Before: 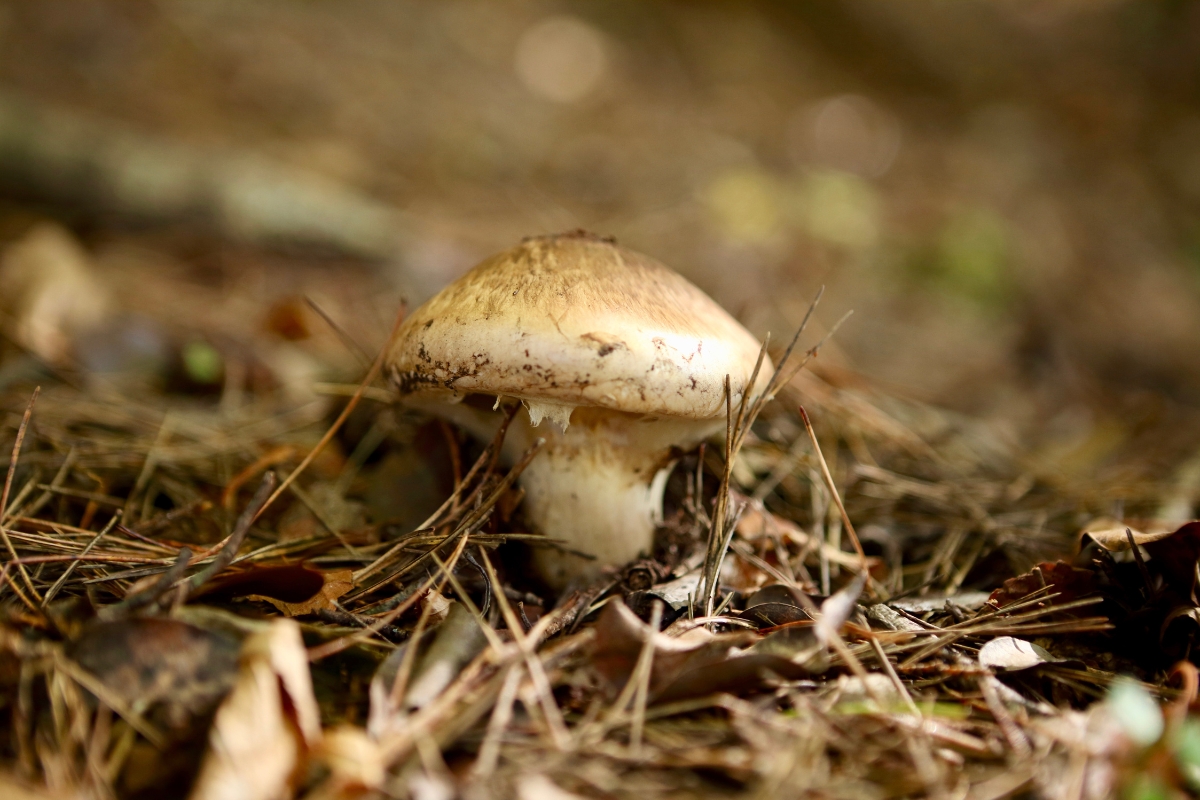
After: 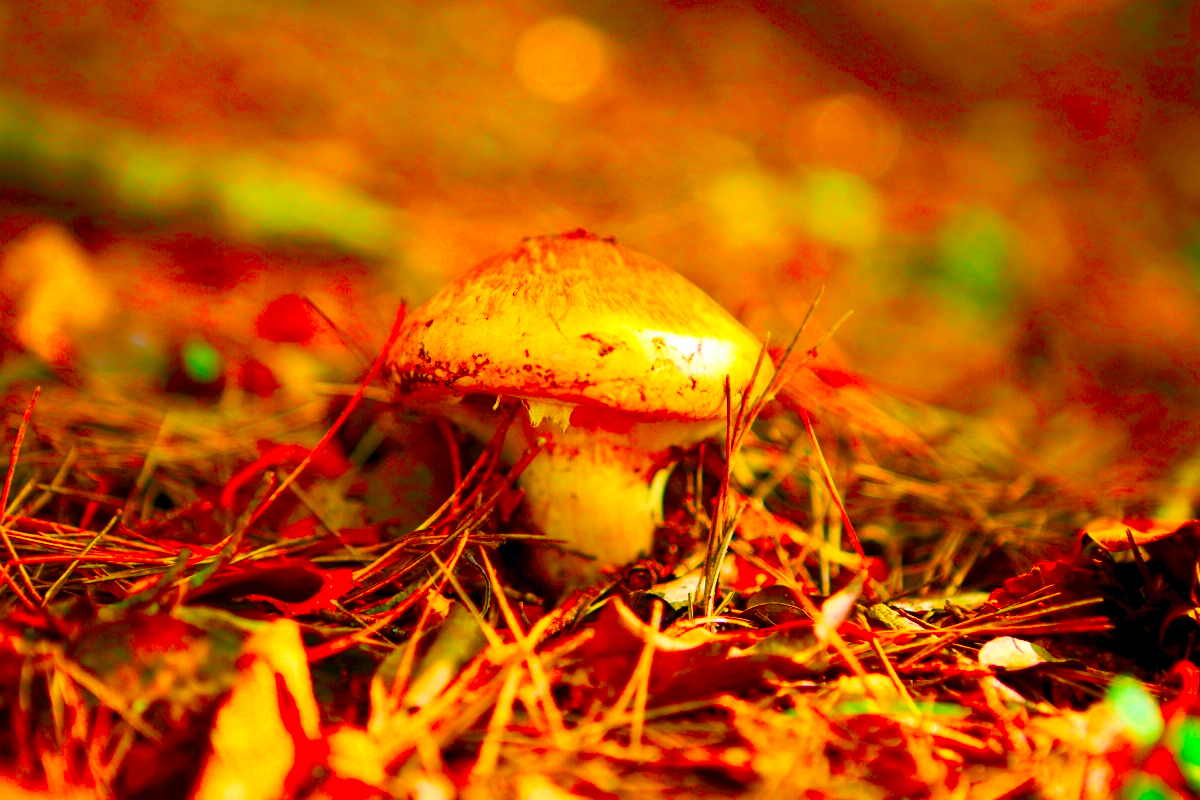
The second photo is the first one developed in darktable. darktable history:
color correction: saturation 3
contrast brightness saturation: contrast 0.2, brightness 0.2, saturation 0.8
